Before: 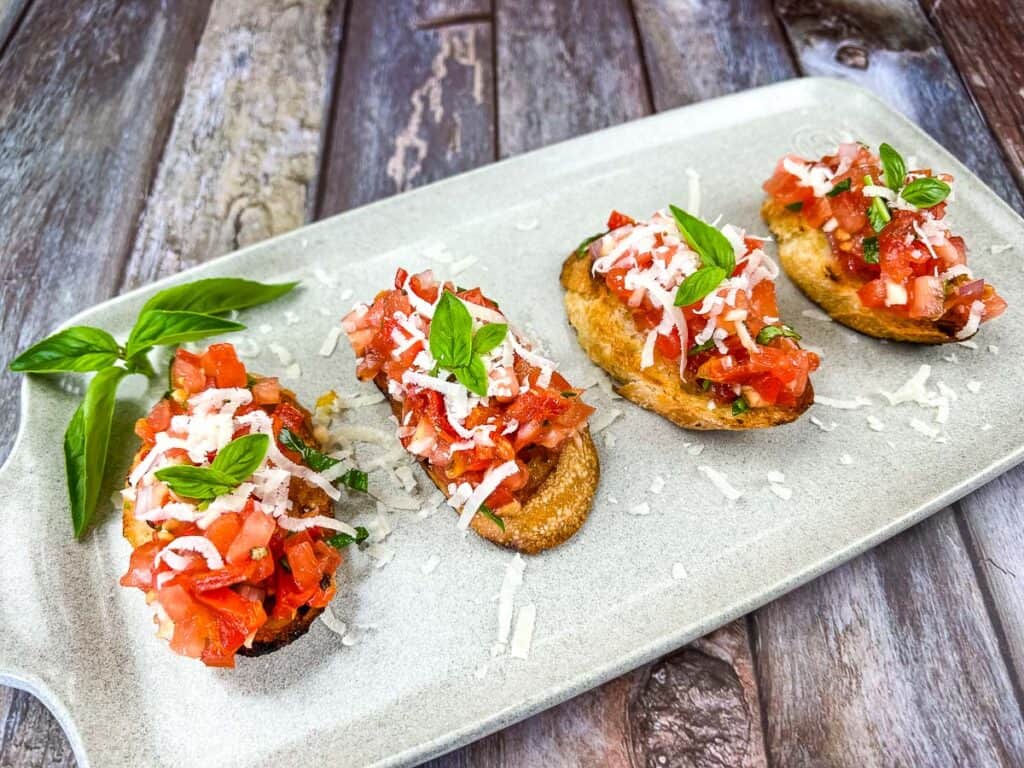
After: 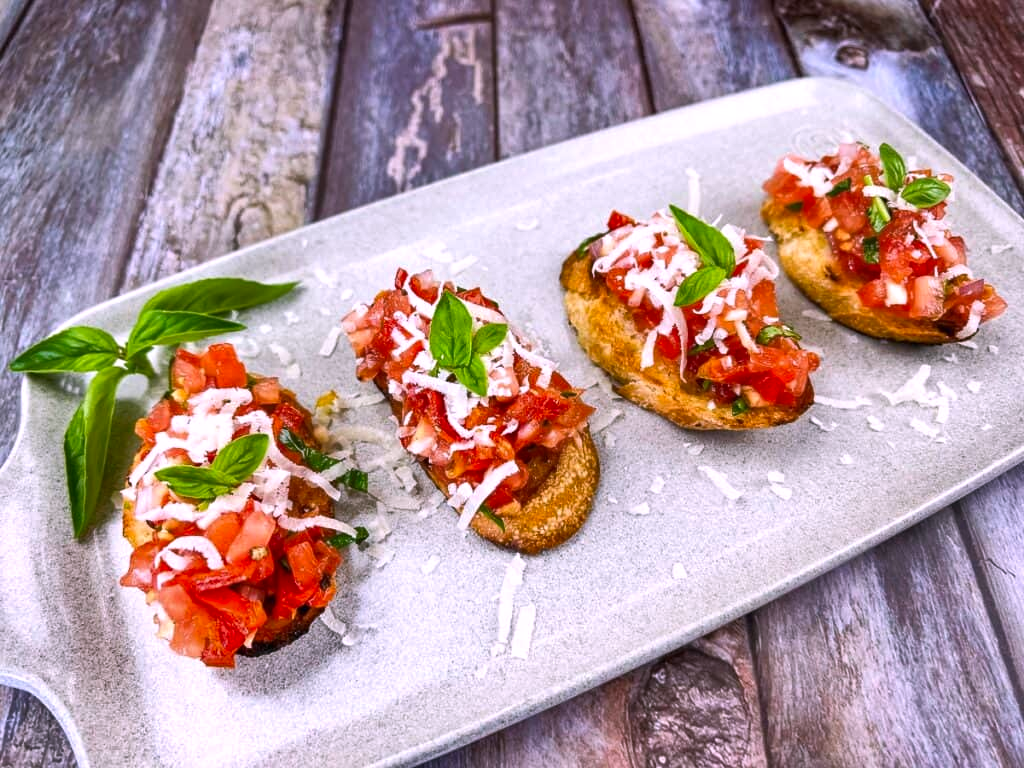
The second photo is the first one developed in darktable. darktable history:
shadows and highlights: shadows 60, soften with gaussian
tone equalizer: on, module defaults
white balance: red 1.066, blue 1.119
